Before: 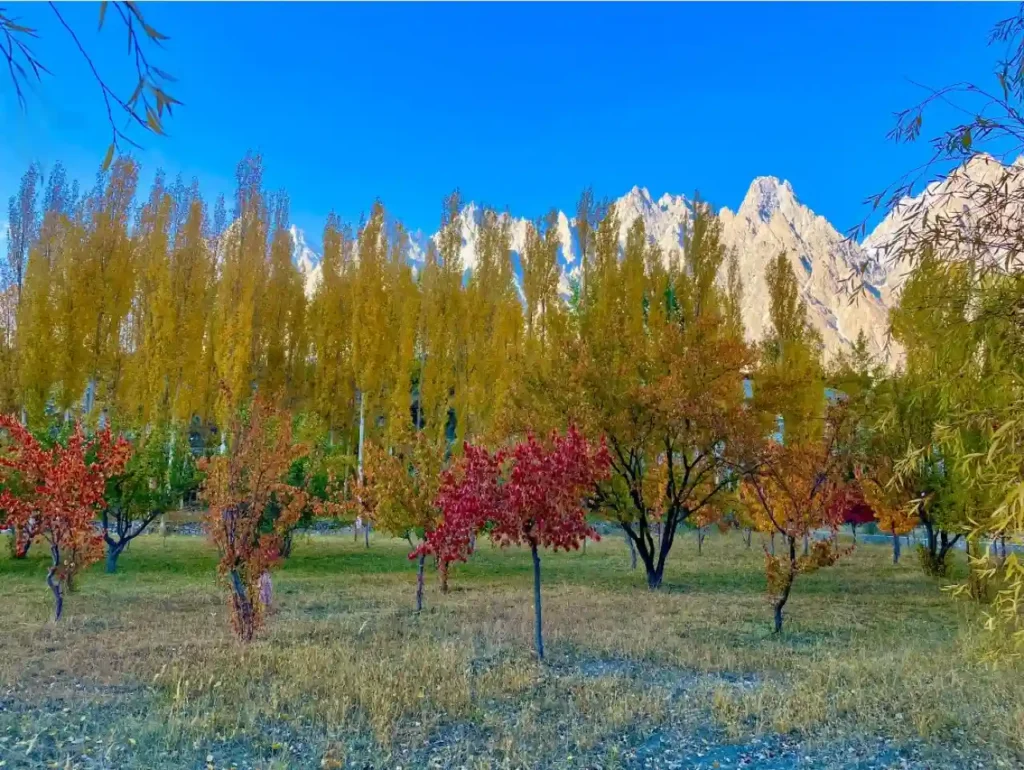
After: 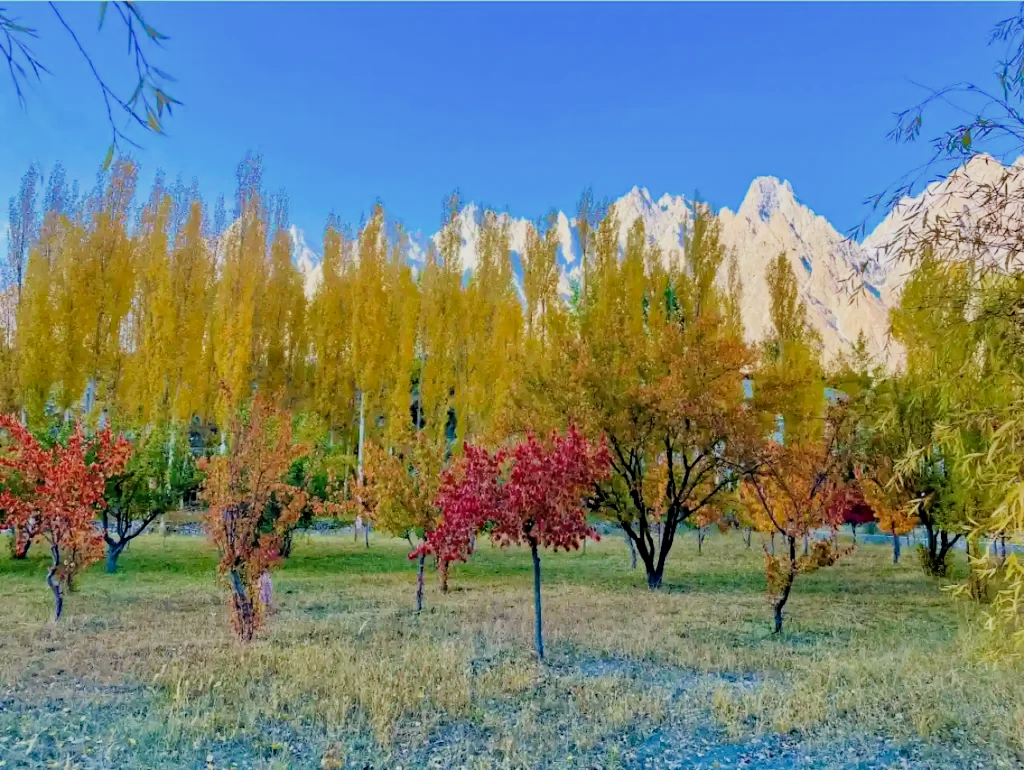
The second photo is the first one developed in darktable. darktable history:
tone equalizer: -8 EV -0.752 EV, -7 EV -0.681 EV, -6 EV -0.578 EV, -5 EV -0.361 EV, -3 EV 0.402 EV, -2 EV 0.6 EV, -1 EV 0.7 EV, +0 EV 0.74 EV
haze removal: compatibility mode true, adaptive false
filmic rgb: black relative exposure -7.18 EV, white relative exposure 5.39 EV, hardness 3.03
